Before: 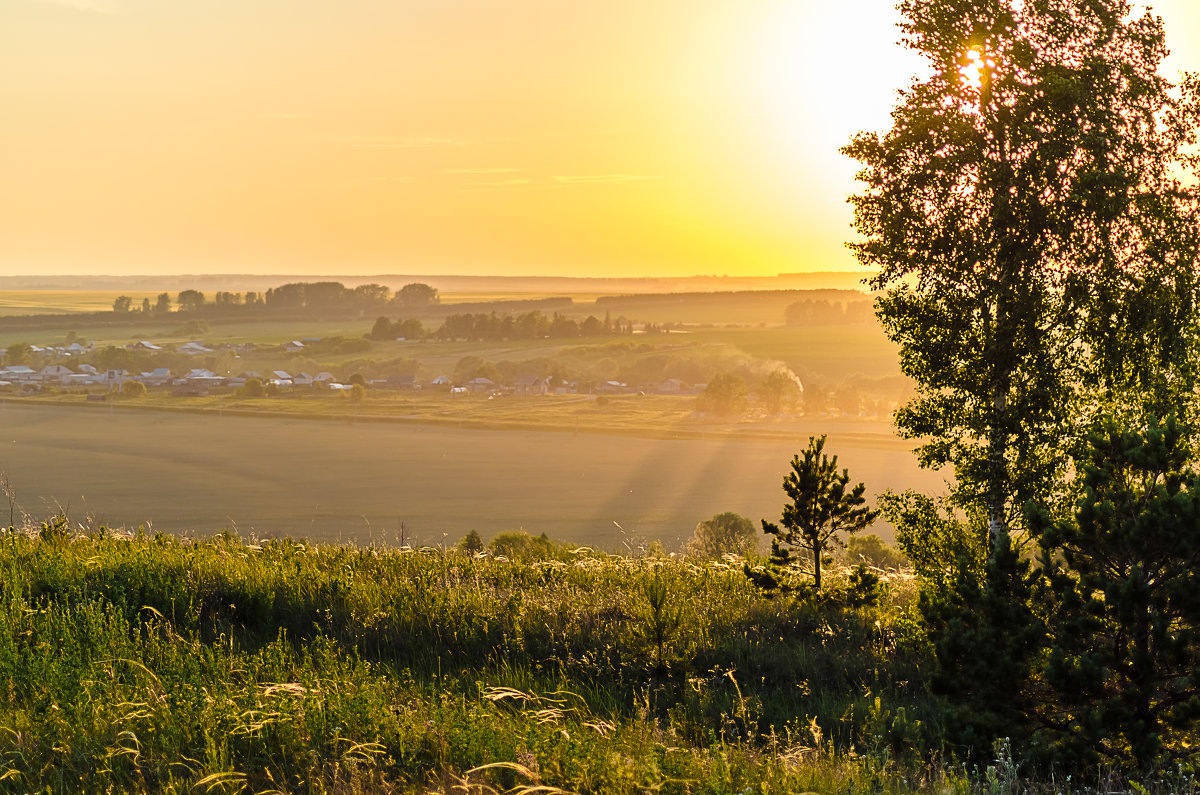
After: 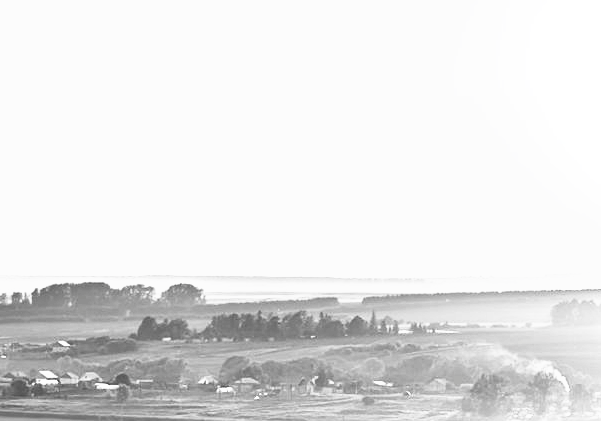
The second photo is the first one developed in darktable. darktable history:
tone curve: curves: ch0 [(0, 0) (0.003, 0) (0.011, 0) (0.025, 0) (0.044, 0.001) (0.069, 0.003) (0.1, 0.003) (0.136, 0.006) (0.177, 0.014) (0.224, 0.056) (0.277, 0.128) (0.335, 0.218) (0.399, 0.346) (0.468, 0.512) (0.543, 0.713) (0.623, 0.898) (0.709, 0.987) (0.801, 0.99) (0.898, 0.99) (1, 1)], preserve colors none
color calibration: output gray [0.21, 0.42, 0.37, 0], illuminant as shot in camera, x 0.379, y 0.397, temperature 4134.05 K
crop: left 19.575%, right 30.277%, bottom 47.024%
